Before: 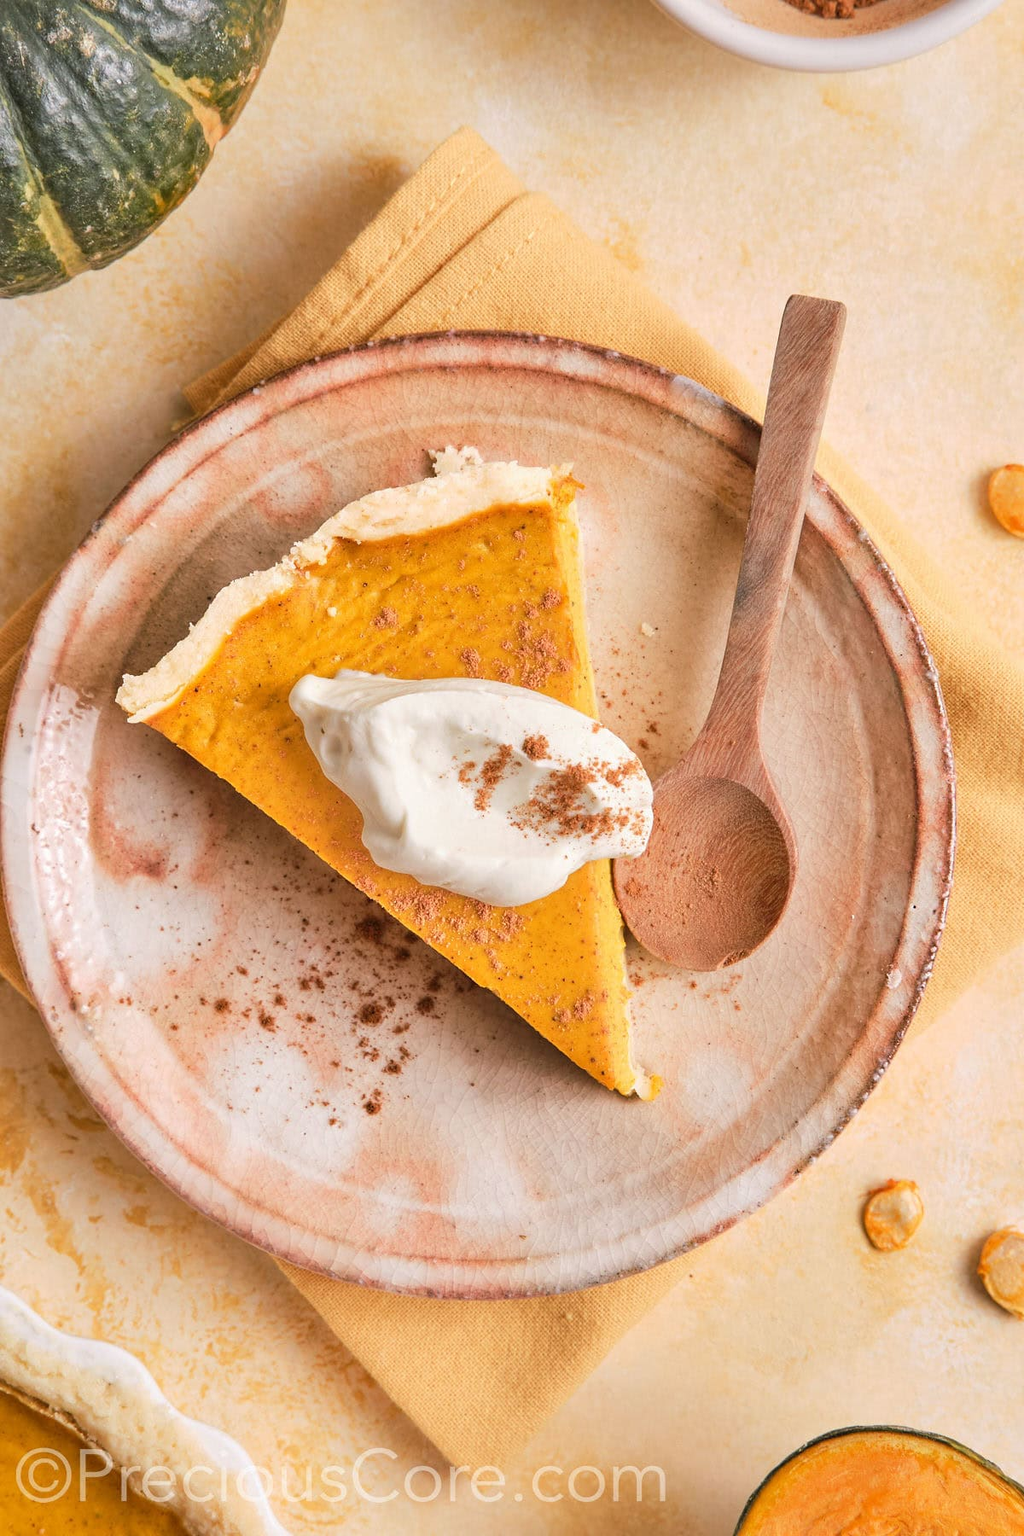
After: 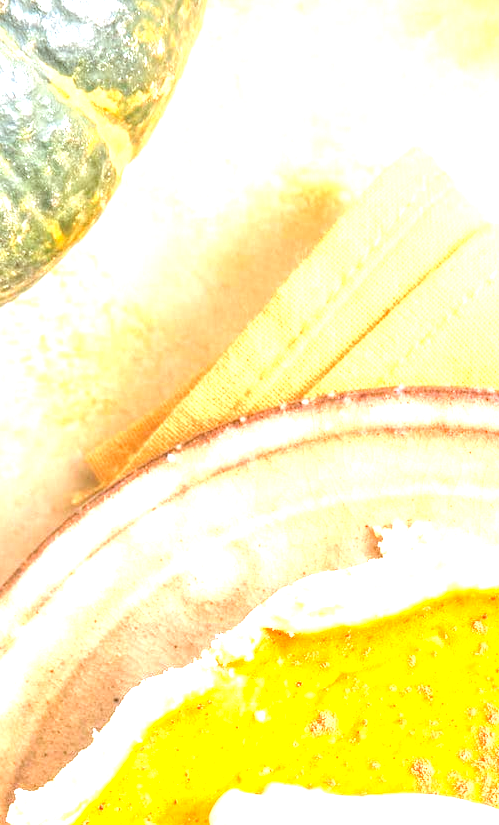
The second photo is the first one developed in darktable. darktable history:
color calibration: output R [1.063, -0.012, -0.003, 0], output G [0, 1.022, 0.021, 0], output B [-0.079, 0.047, 1, 0], illuminant custom, x 0.368, y 0.373, temperature 4344.02 K
exposure: black level correction 0, exposure 1.99 EV, compensate exposure bias true, compensate highlight preservation false
tone curve: curves: ch0 [(0, 0) (0.26, 0.424) (0.417, 0.585) (1, 1)], color space Lab, independent channels, preserve colors none
local contrast: detail 130%
tone equalizer: on, module defaults
crop and rotate: left 10.814%, top 0.077%, right 47.55%, bottom 54.073%
